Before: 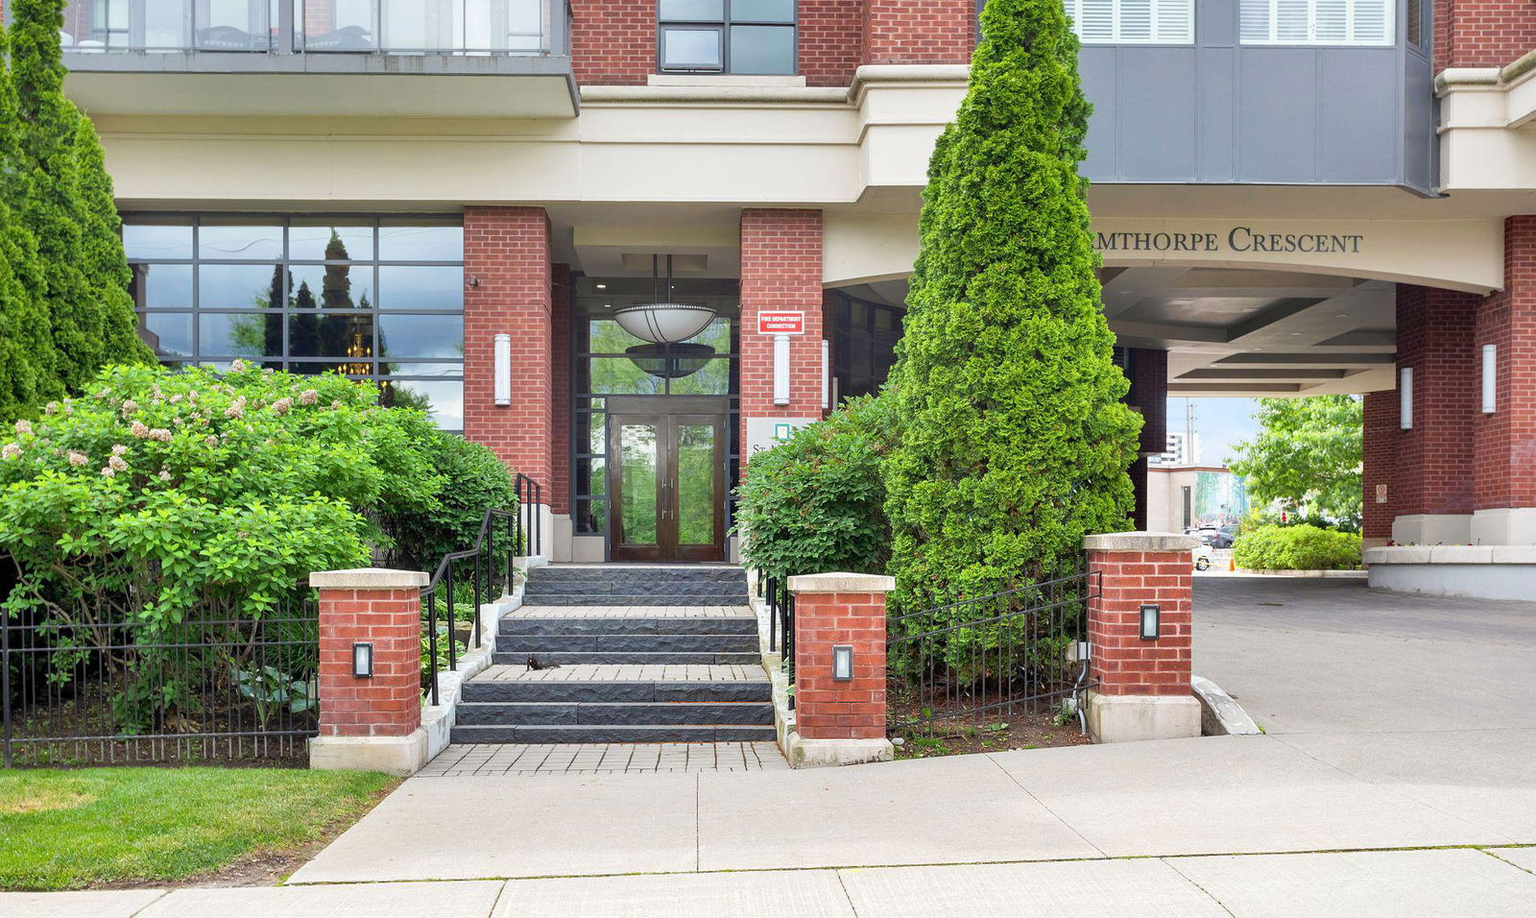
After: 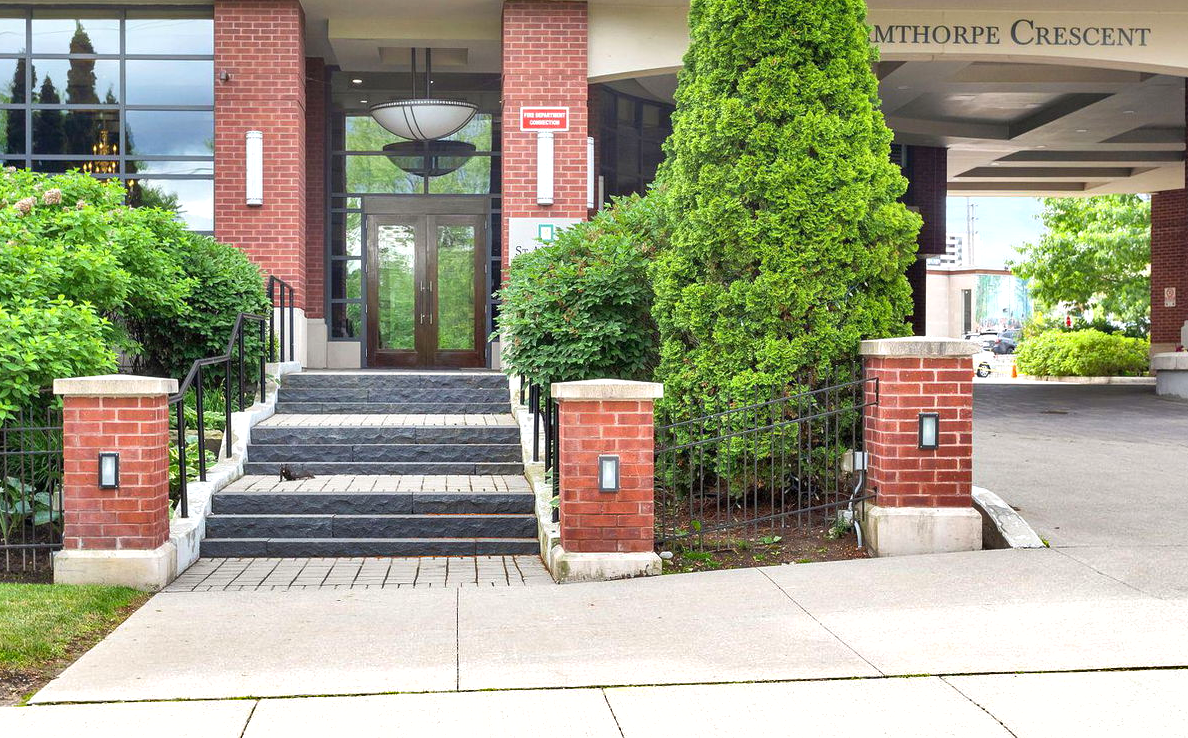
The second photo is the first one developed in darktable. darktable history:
crop: left 16.871%, top 22.723%, right 8.827%
shadows and highlights: low approximation 0.01, soften with gaussian
exposure: exposure 0.298 EV, compensate highlight preservation false
